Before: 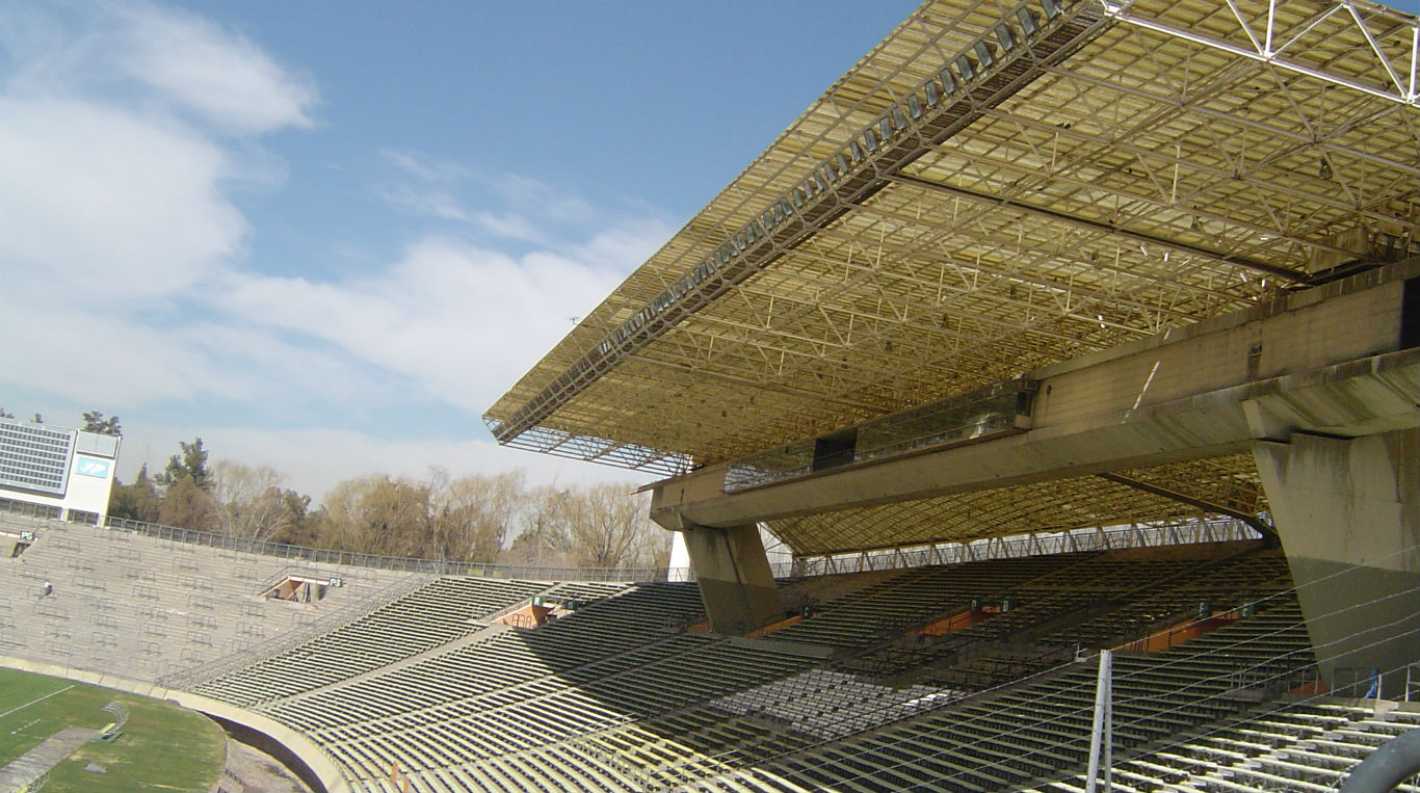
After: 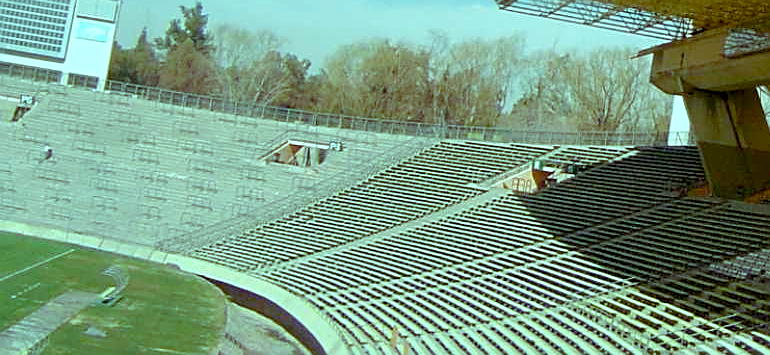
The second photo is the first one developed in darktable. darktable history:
crop and rotate: top 55.005%, right 45.705%, bottom 0.197%
sharpen: on, module defaults
tone equalizer: edges refinement/feathering 500, mask exposure compensation -1.57 EV, preserve details no
exposure: black level correction 0.014, compensate exposure bias true, compensate highlight preservation false
color balance rgb: highlights gain › chroma 7.515%, highlights gain › hue 184.45°, perceptual saturation grading › global saturation 20%, perceptual saturation grading › highlights -50.57%, perceptual saturation grading › shadows 31.185%, global vibrance 20%
